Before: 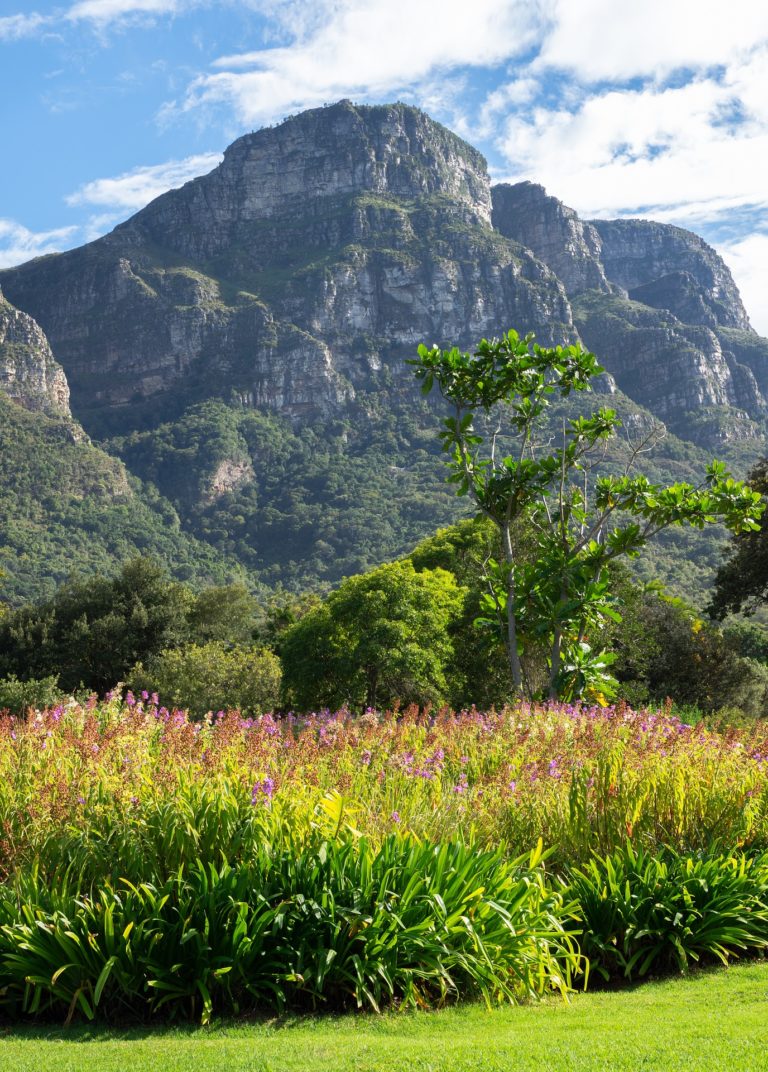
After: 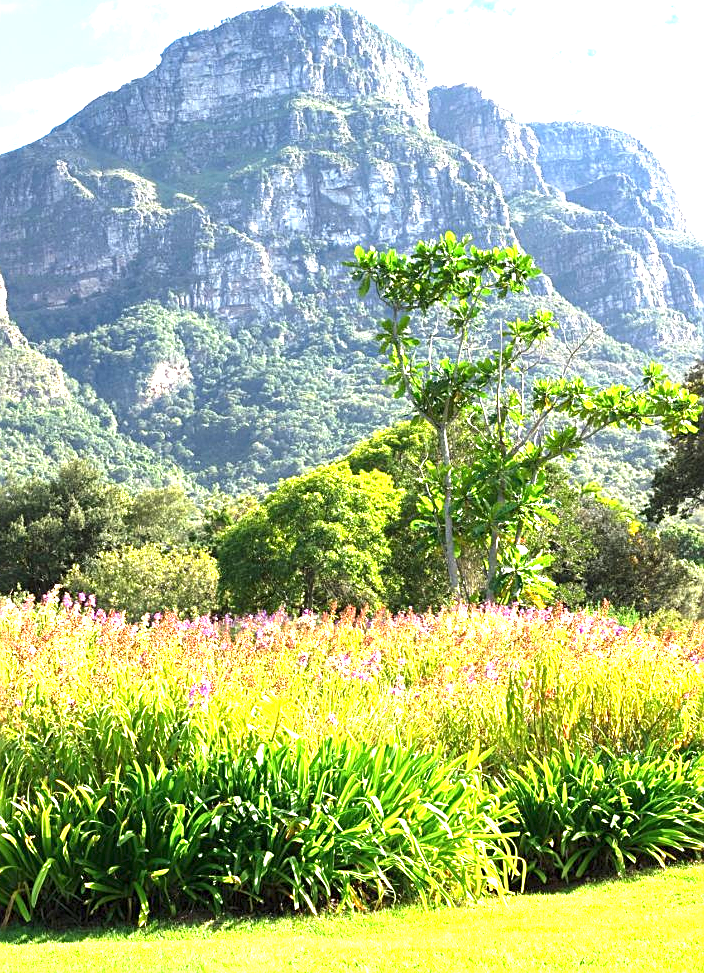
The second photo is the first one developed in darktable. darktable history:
exposure: black level correction 0, exposure 1.9 EV, compensate highlight preservation false
sharpen: radius 1.967
crop and rotate: left 8.262%, top 9.226%
